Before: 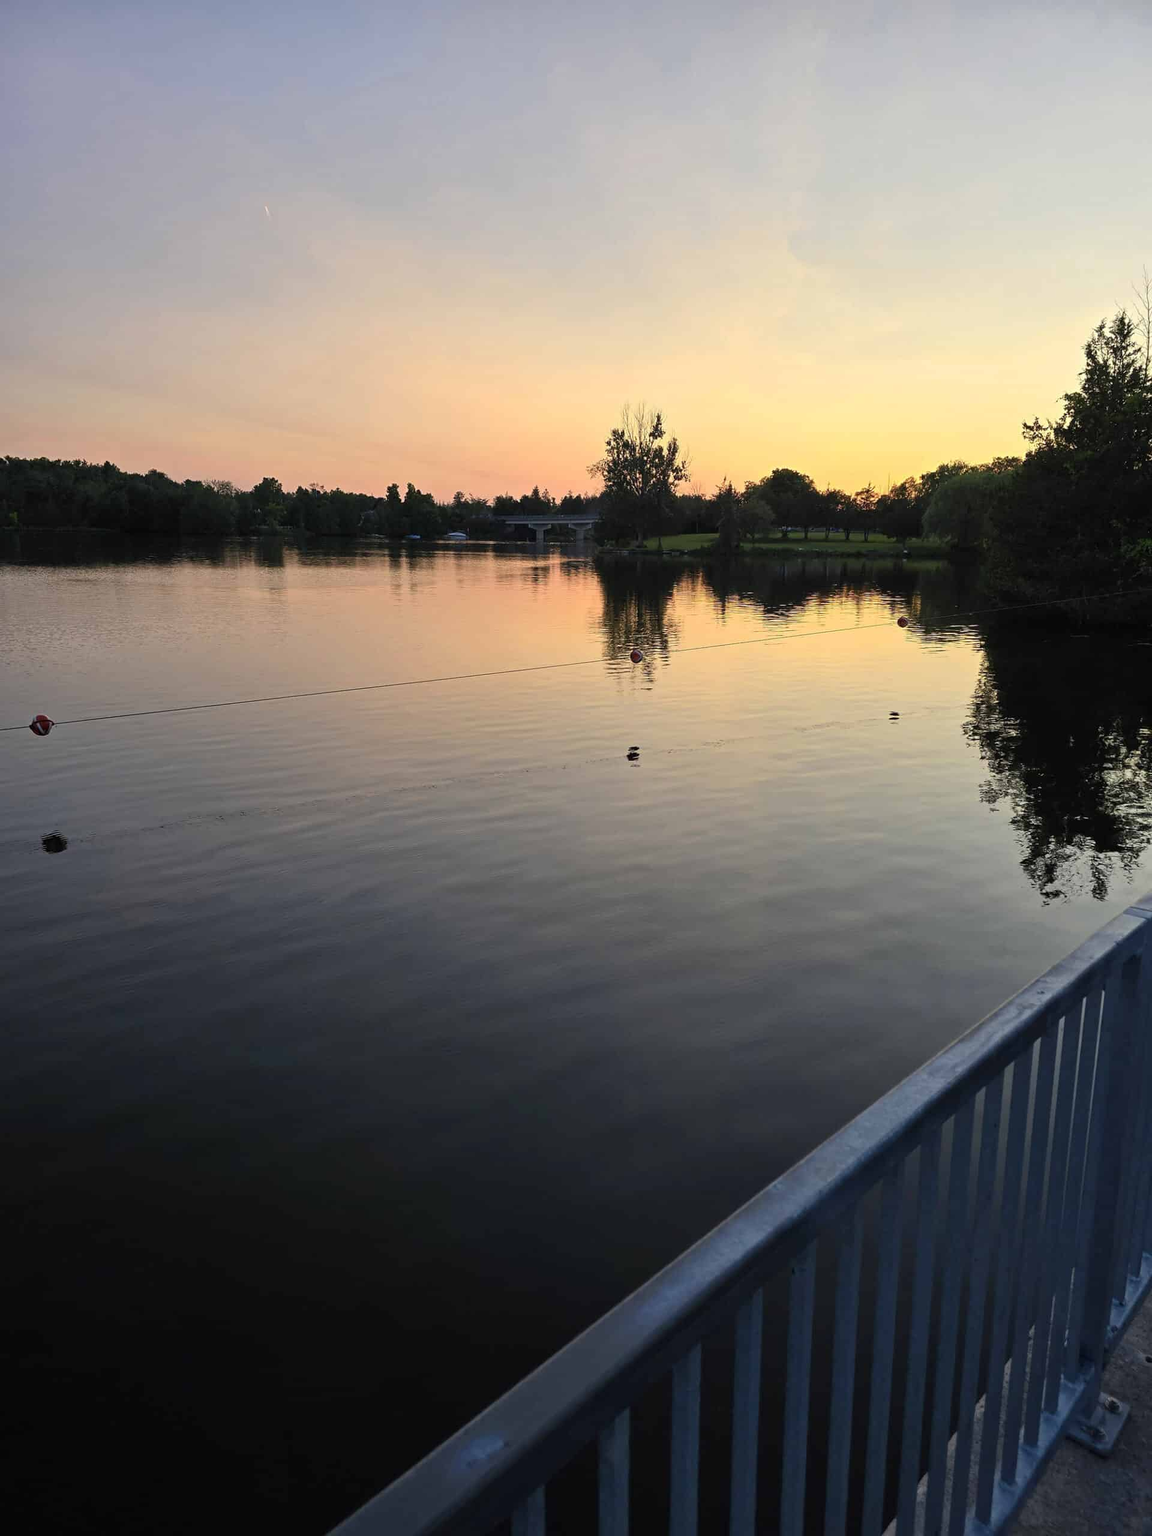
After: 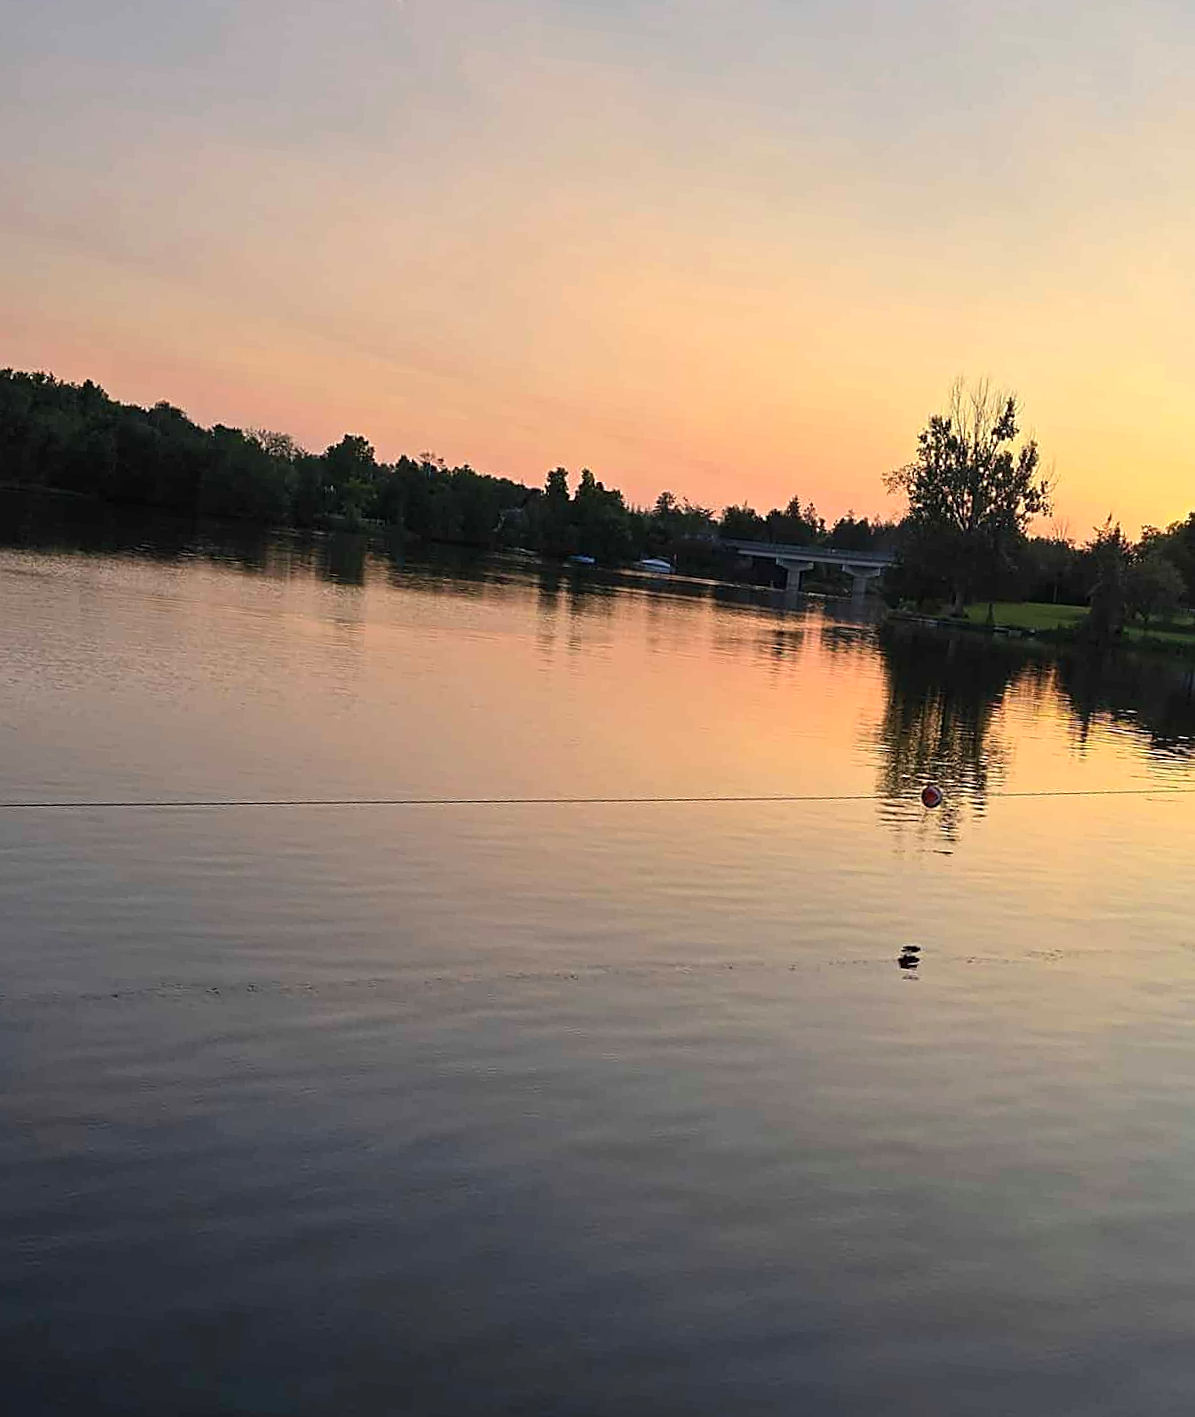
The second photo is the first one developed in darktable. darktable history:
tone equalizer: on, module defaults
crop and rotate: angle -6.06°, left 2.012%, top 6.944%, right 27.298%, bottom 30.195%
sharpen: on, module defaults
